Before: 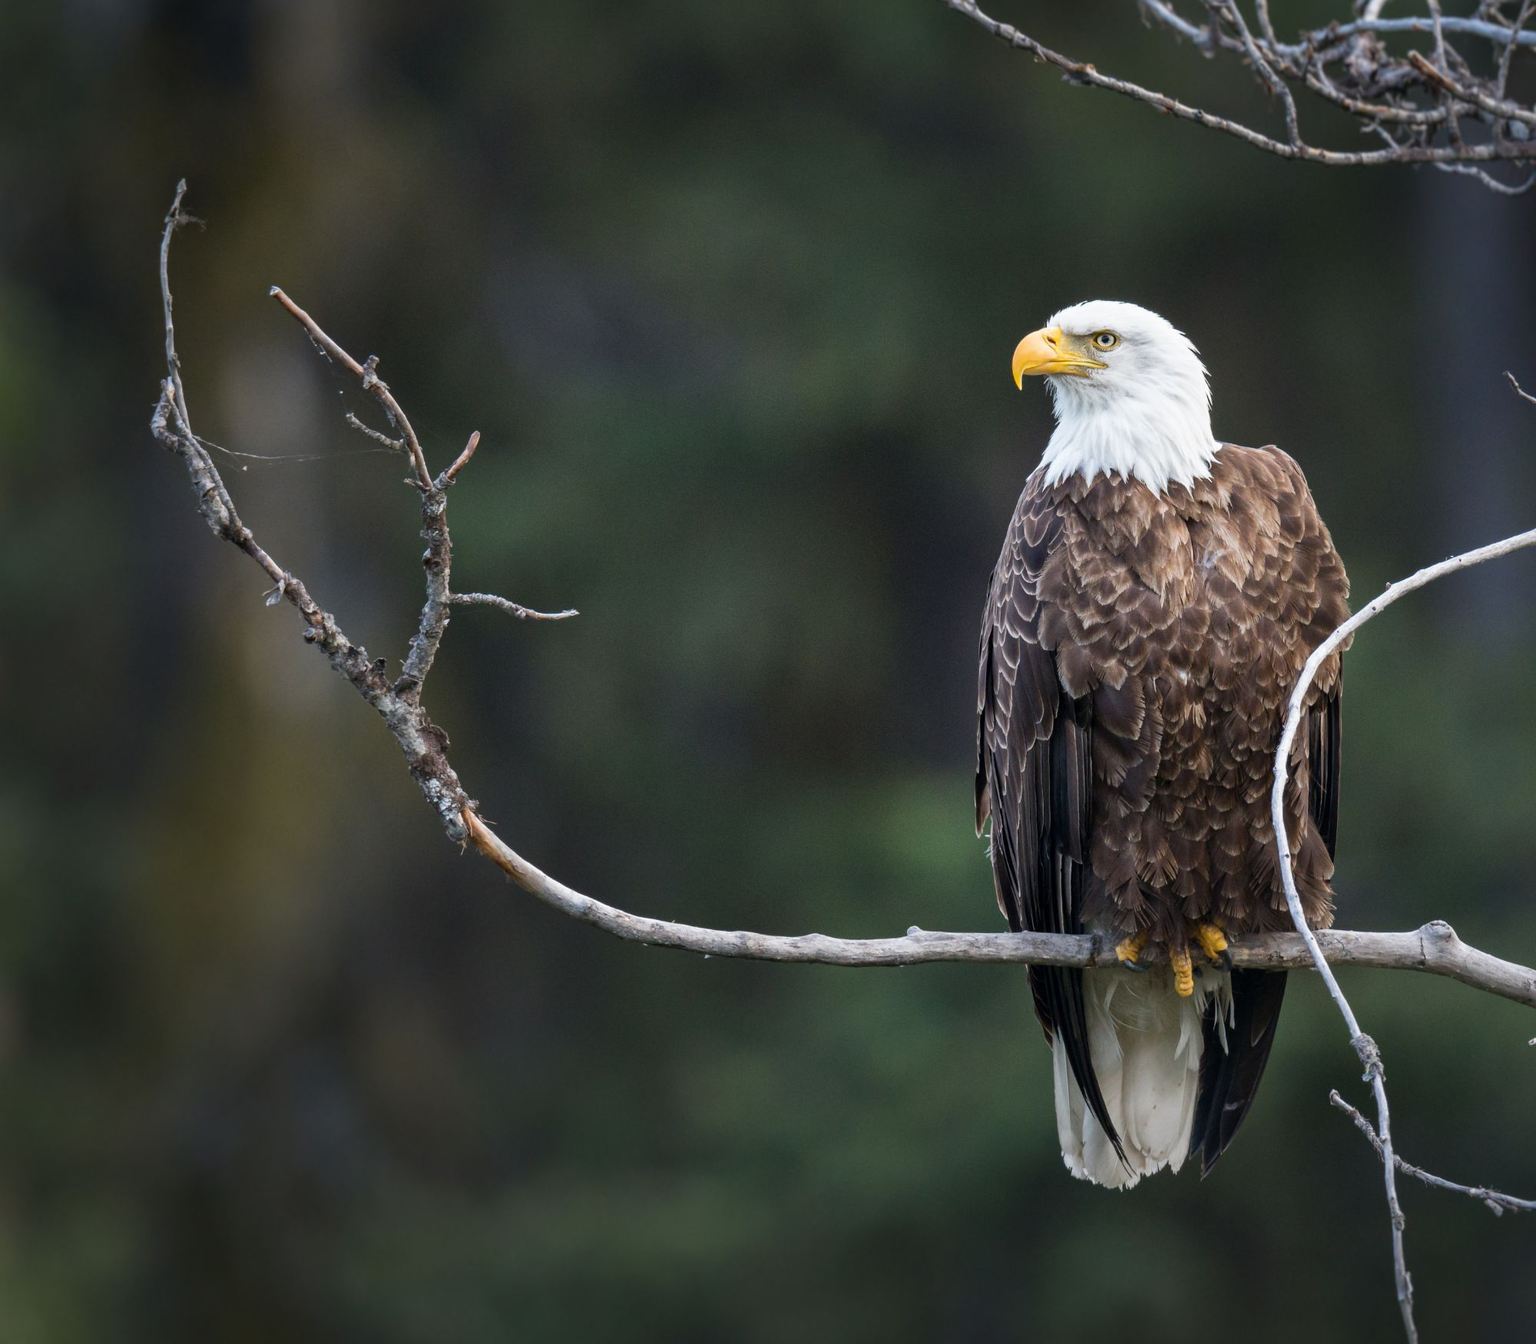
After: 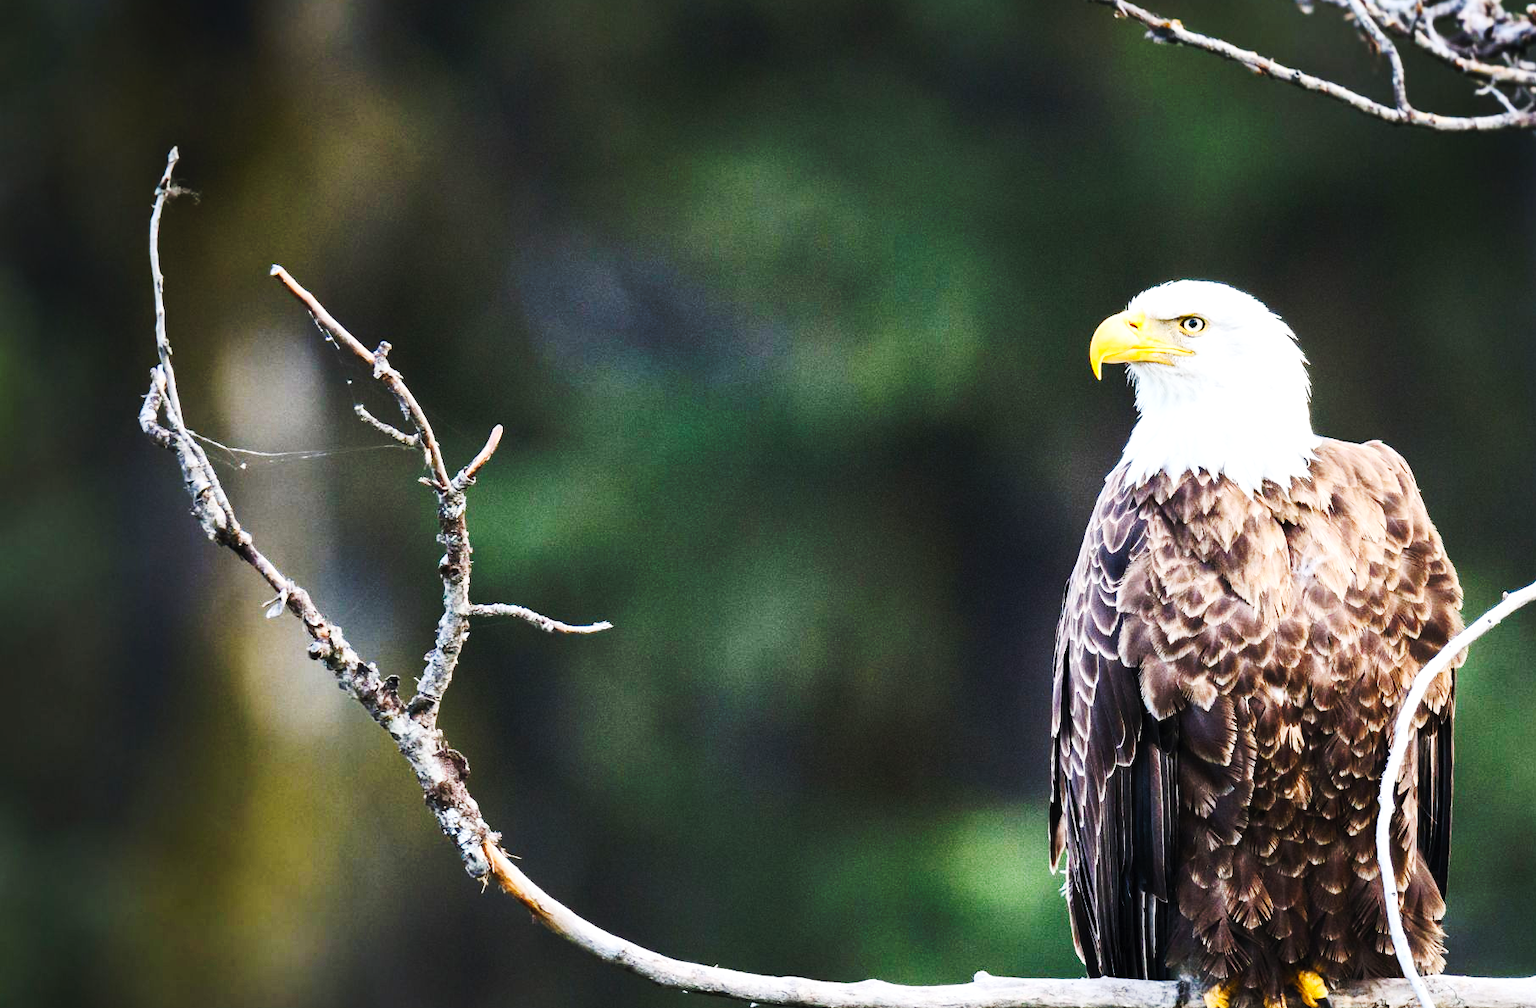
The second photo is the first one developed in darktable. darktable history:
tone curve: curves: ch0 [(0, 0) (0.003, 0.005) (0.011, 0.011) (0.025, 0.02) (0.044, 0.03) (0.069, 0.041) (0.1, 0.062) (0.136, 0.089) (0.177, 0.135) (0.224, 0.189) (0.277, 0.259) (0.335, 0.373) (0.399, 0.499) (0.468, 0.622) (0.543, 0.724) (0.623, 0.807) (0.709, 0.868) (0.801, 0.916) (0.898, 0.964) (1, 1)], preserve colors none
contrast brightness saturation: contrast 0.202, brightness 0.157, saturation 0.222
base curve: curves: ch0 [(0, 0) (0.262, 0.32) (0.722, 0.705) (1, 1)]
crop: left 1.622%, top 3.459%, right 7.747%, bottom 28.502%
tone equalizer: -8 EV -0.392 EV, -7 EV -0.388 EV, -6 EV -0.32 EV, -5 EV -0.223 EV, -3 EV 0.249 EV, -2 EV 0.356 EV, -1 EV 0.385 EV, +0 EV 0.403 EV, edges refinement/feathering 500, mask exposure compensation -1.57 EV, preserve details no
shadows and highlights: shadows 13.48, white point adjustment 1.32, soften with gaussian
